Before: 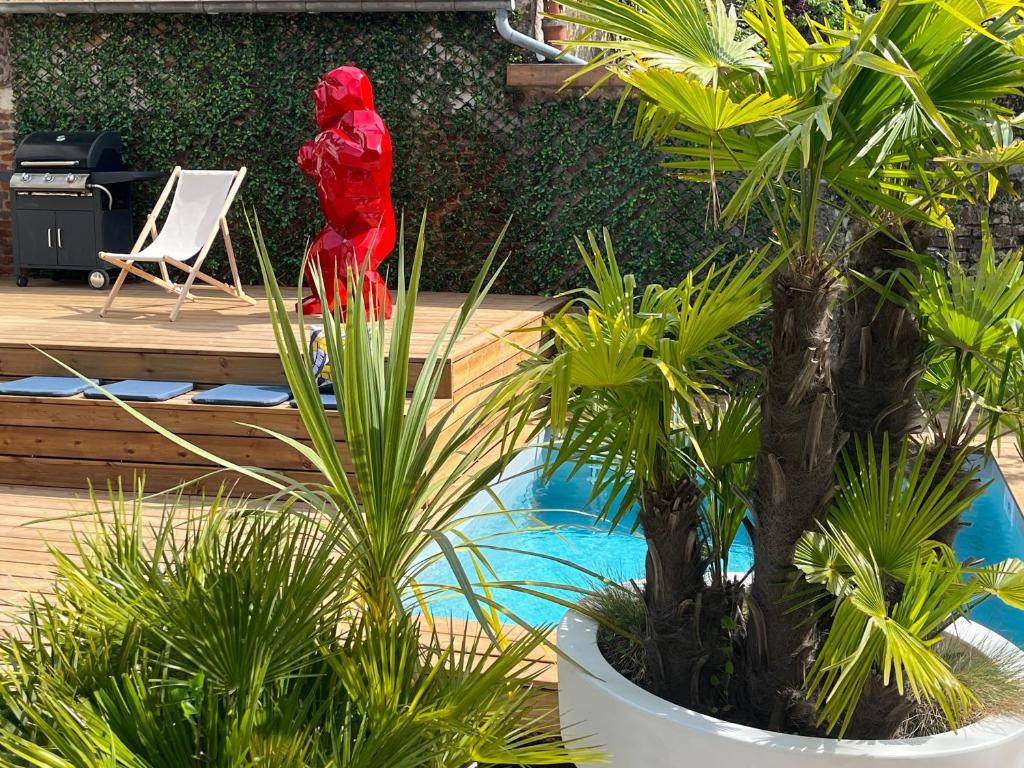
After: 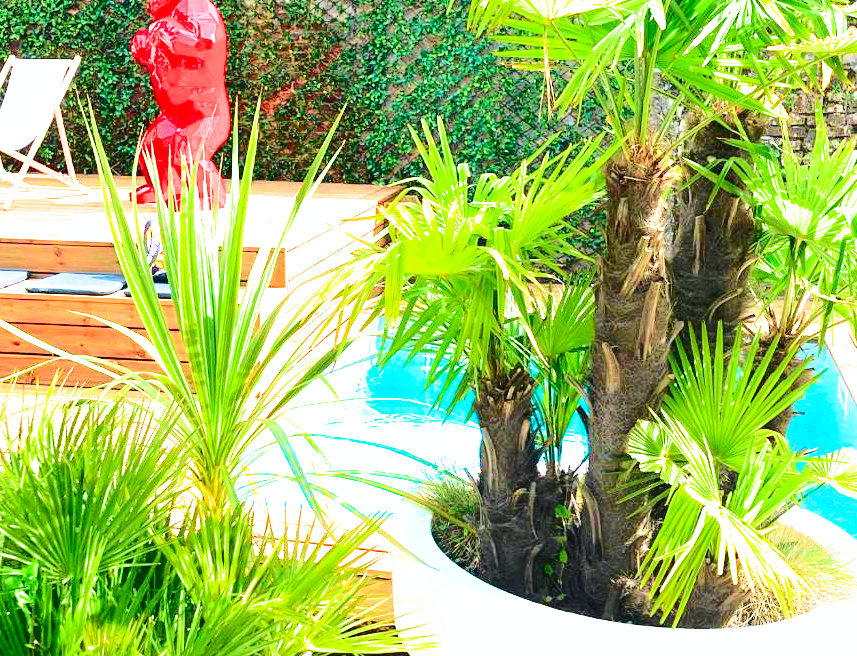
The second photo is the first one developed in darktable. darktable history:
crop: left 16.28%, top 14.517%
exposure: exposure 2.025 EV, compensate exposure bias true, compensate highlight preservation false
velvia: on, module defaults
tone curve: curves: ch0 [(0, 0.023) (0.103, 0.087) (0.277, 0.28) (0.438, 0.547) (0.546, 0.678) (0.735, 0.843) (0.994, 1)]; ch1 [(0, 0) (0.371, 0.261) (0.465, 0.42) (0.488, 0.477) (0.512, 0.513) (0.542, 0.581) (0.574, 0.647) (0.636, 0.747) (1, 1)]; ch2 [(0, 0) (0.369, 0.388) (0.449, 0.431) (0.478, 0.471) (0.516, 0.517) (0.575, 0.642) (0.649, 0.726) (1, 1)], color space Lab, independent channels, preserve colors none
filmic rgb: black relative exposure -11.3 EV, white relative exposure 3.24 EV, hardness 6.75, color science v6 (2022), iterations of high-quality reconstruction 0
